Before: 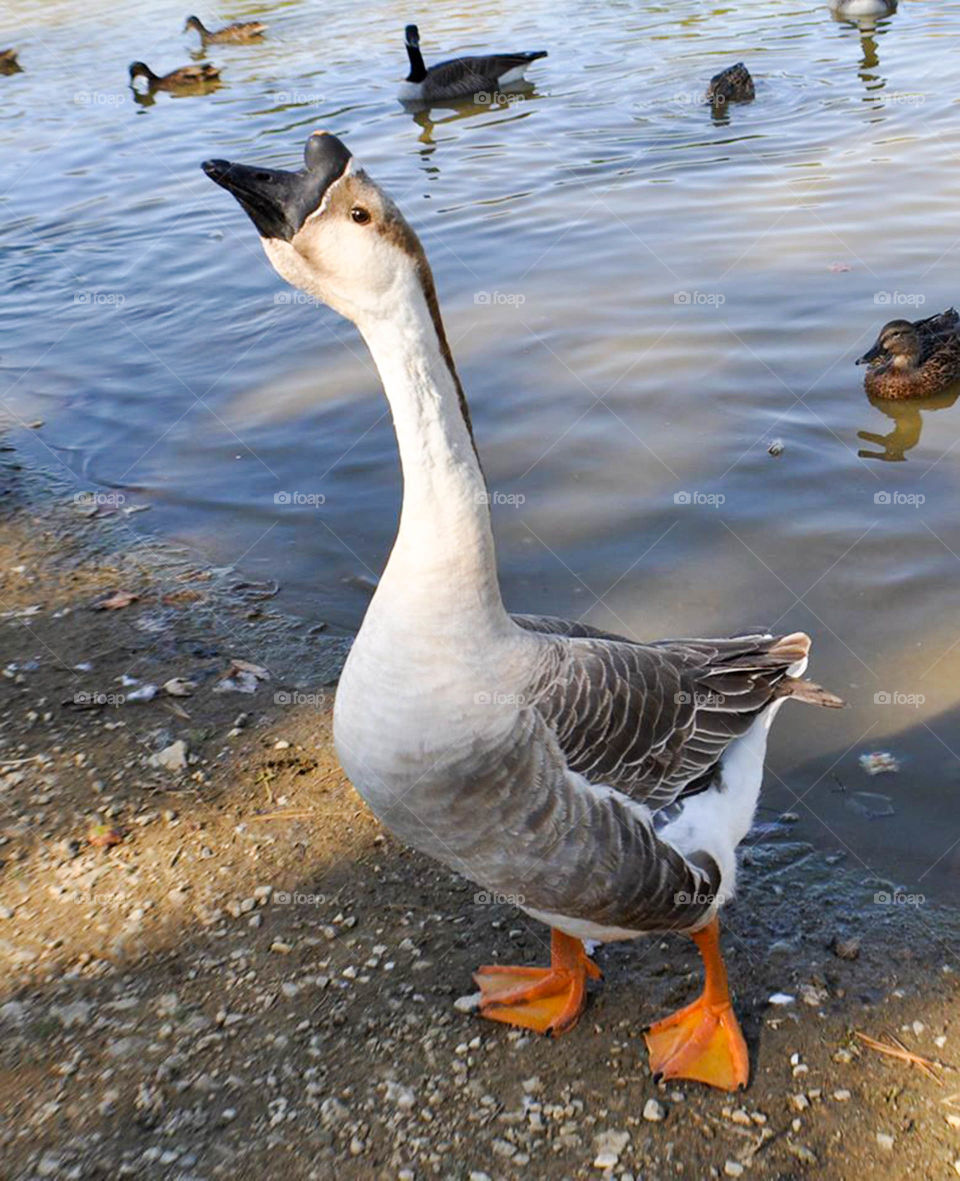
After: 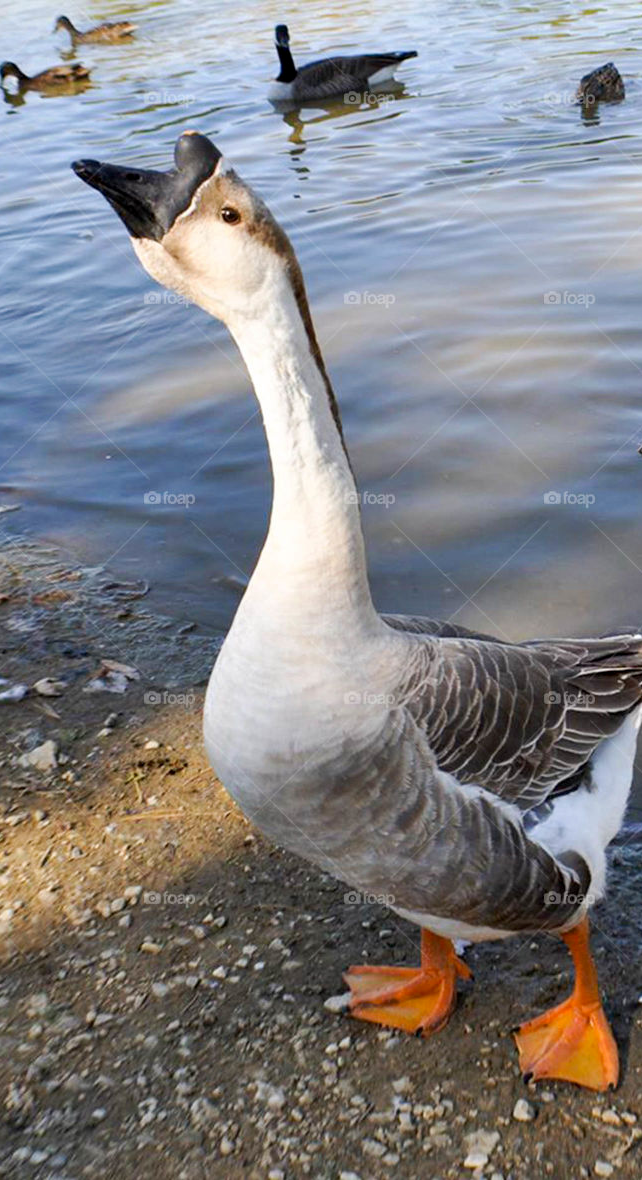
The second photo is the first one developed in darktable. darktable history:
crop and rotate: left 13.63%, right 19.494%
exposure: black level correction 0.002, compensate highlight preservation false
